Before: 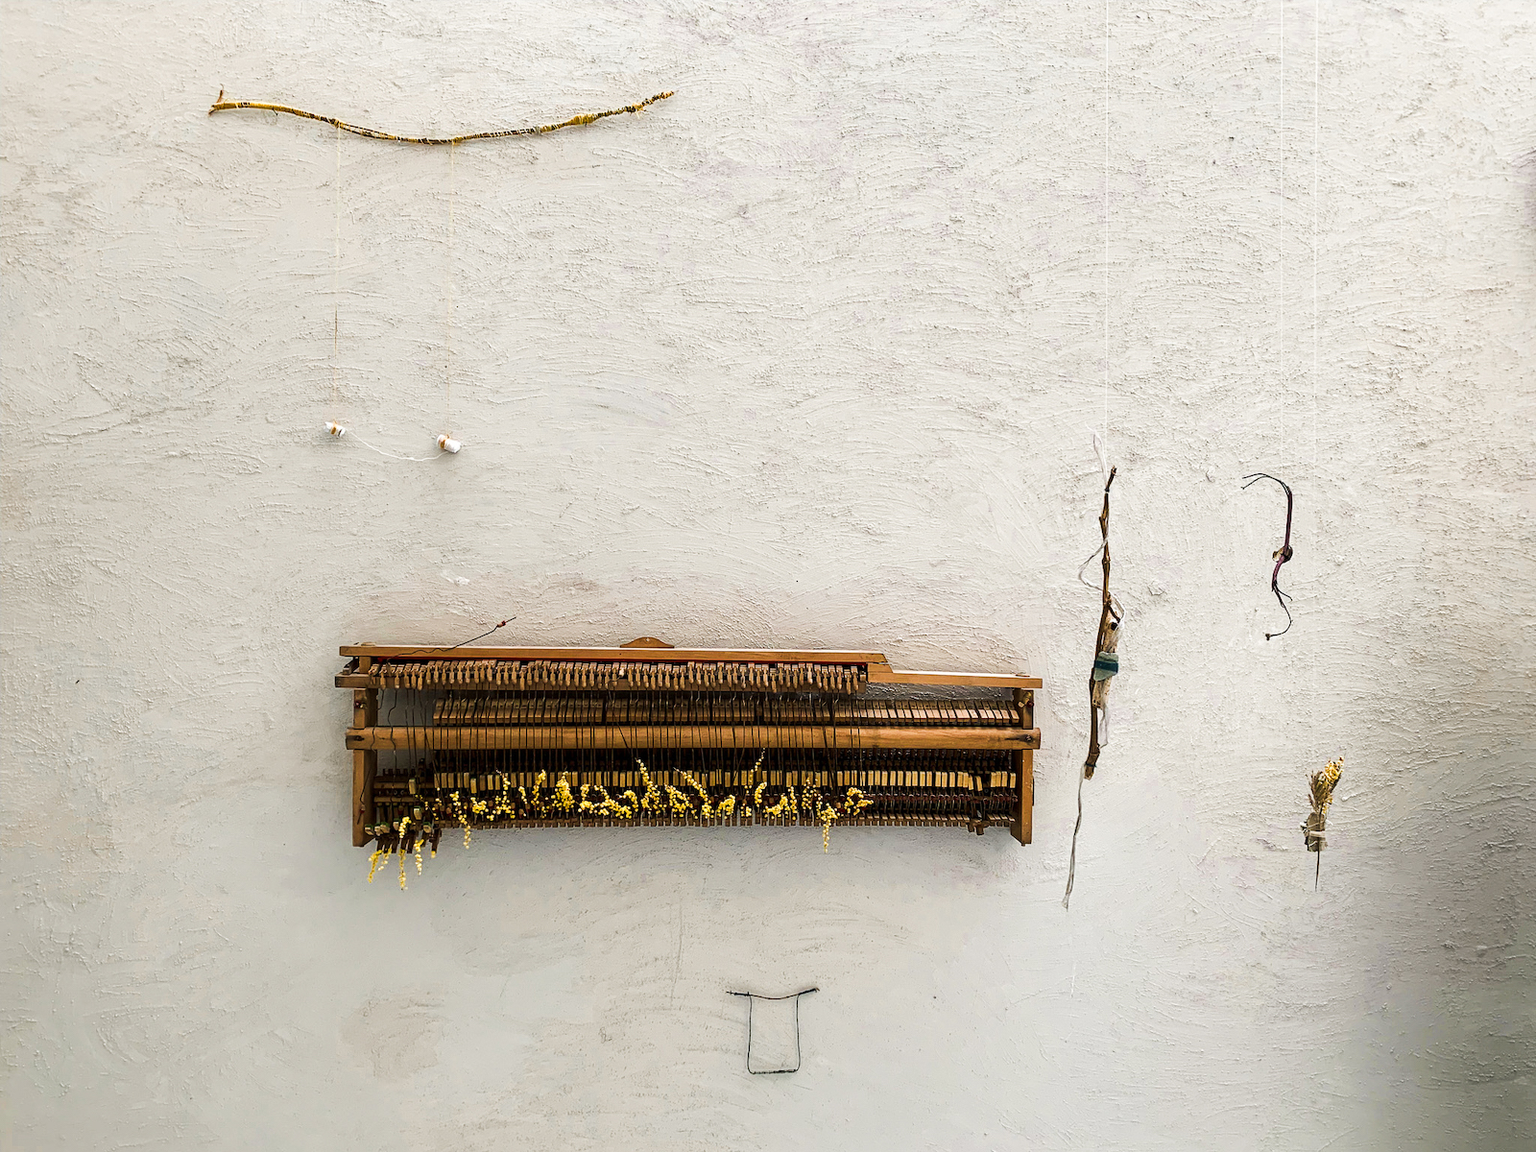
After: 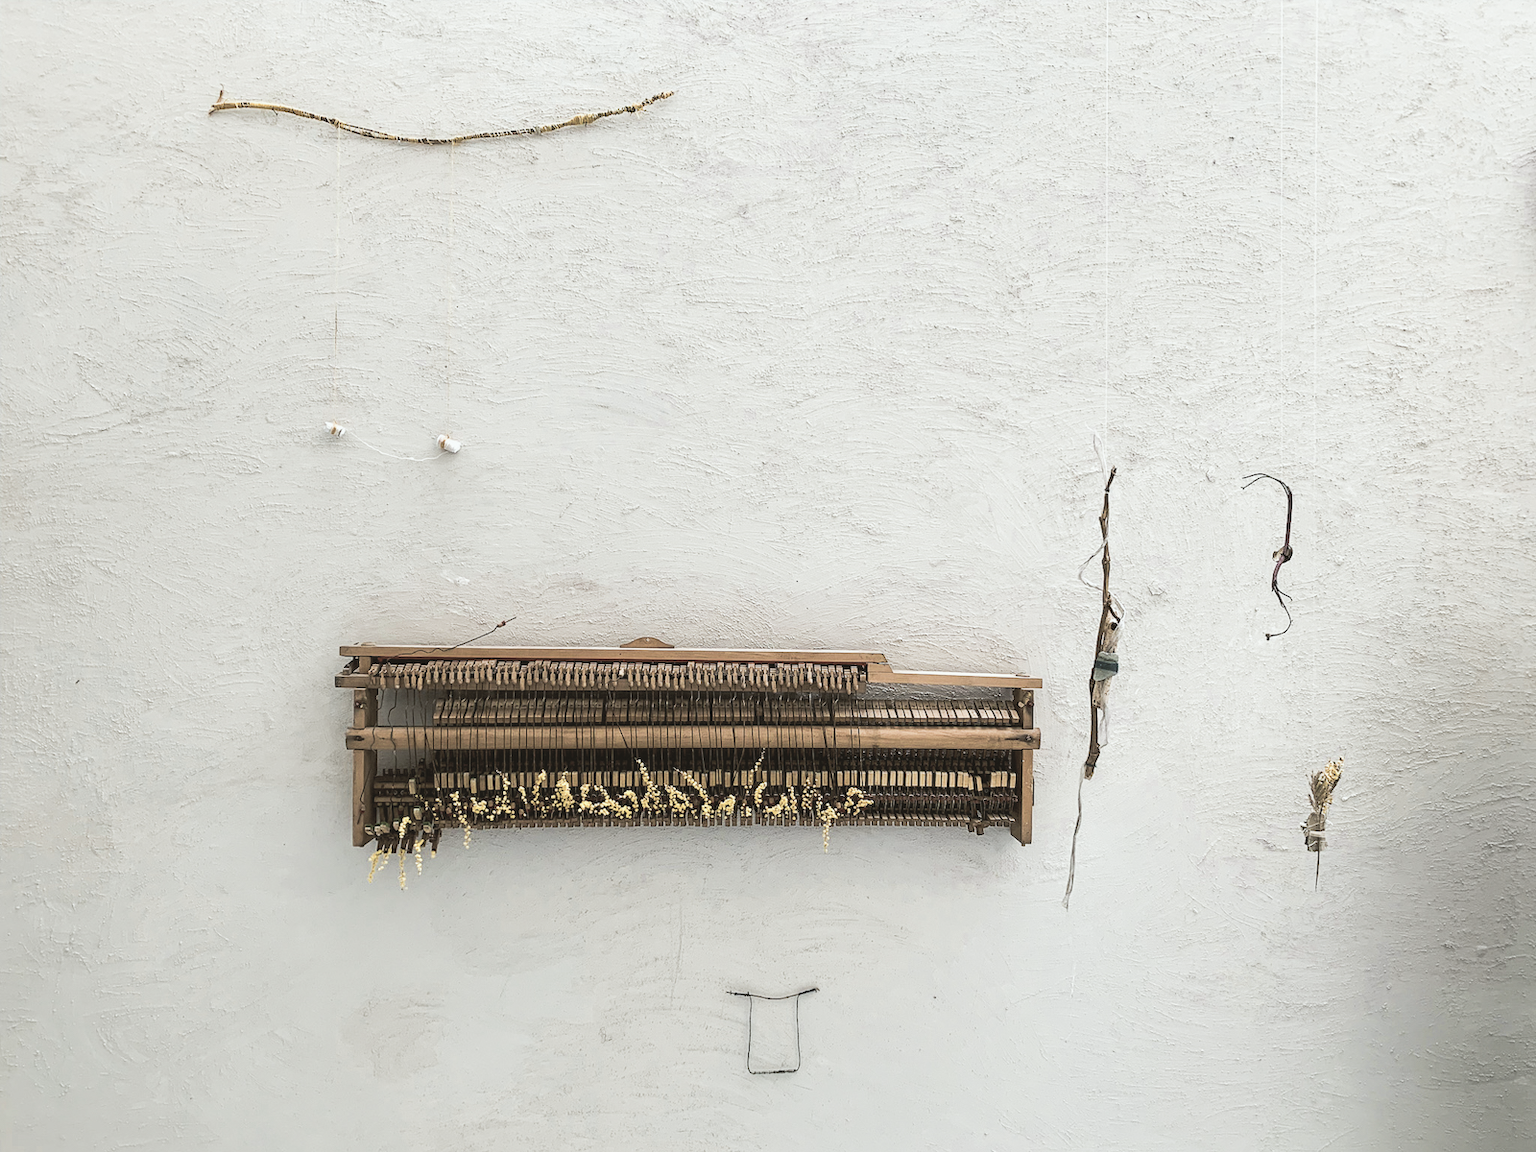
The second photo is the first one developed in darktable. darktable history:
contrast brightness saturation: brightness 0.18, saturation -0.5
color balance: lift [1.004, 1.002, 1.002, 0.998], gamma [1, 1.007, 1.002, 0.993], gain [1, 0.977, 1.013, 1.023], contrast -3.64%
